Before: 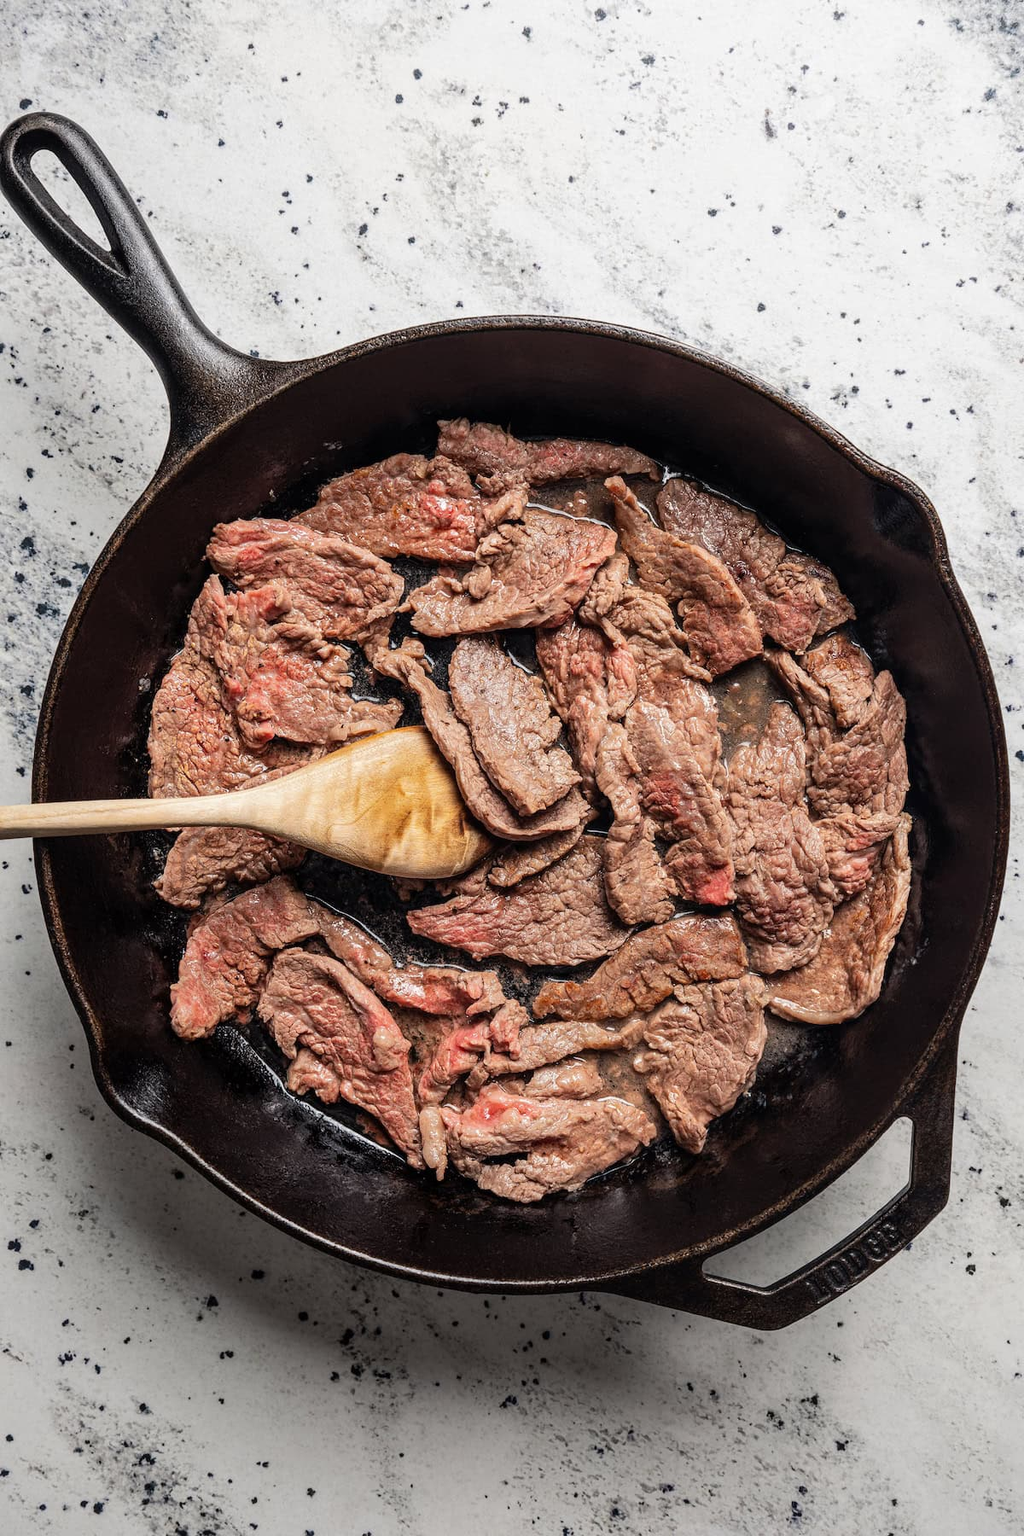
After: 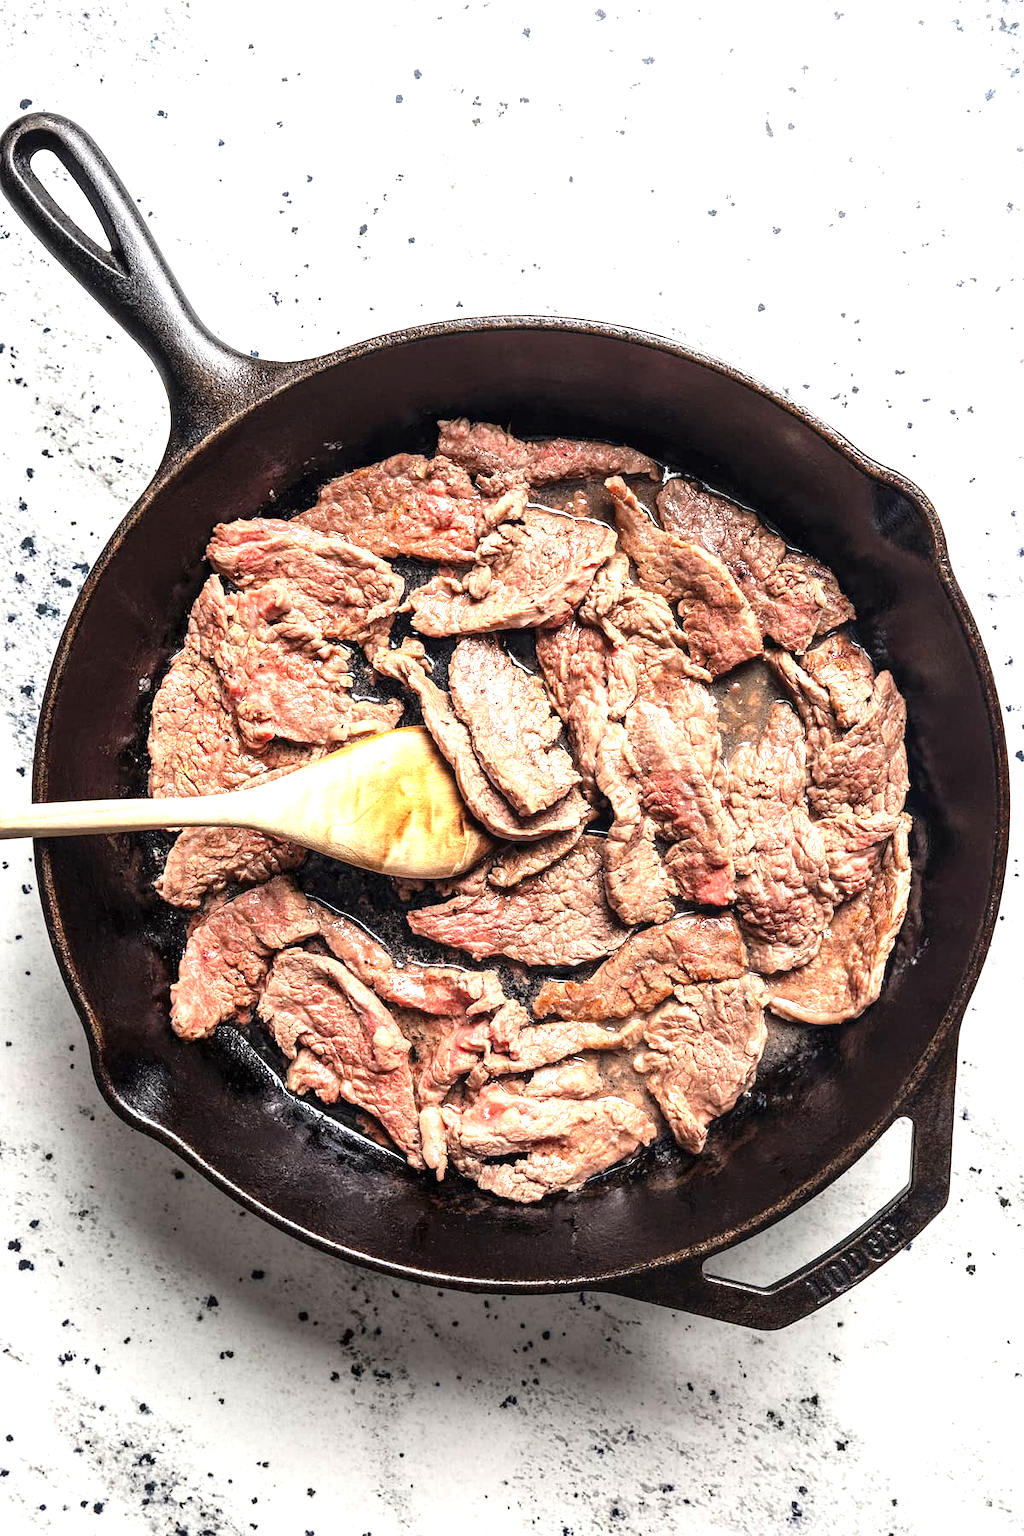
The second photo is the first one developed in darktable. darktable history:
exposure: exposure 1.214 EV, compensate highlight preservation false
